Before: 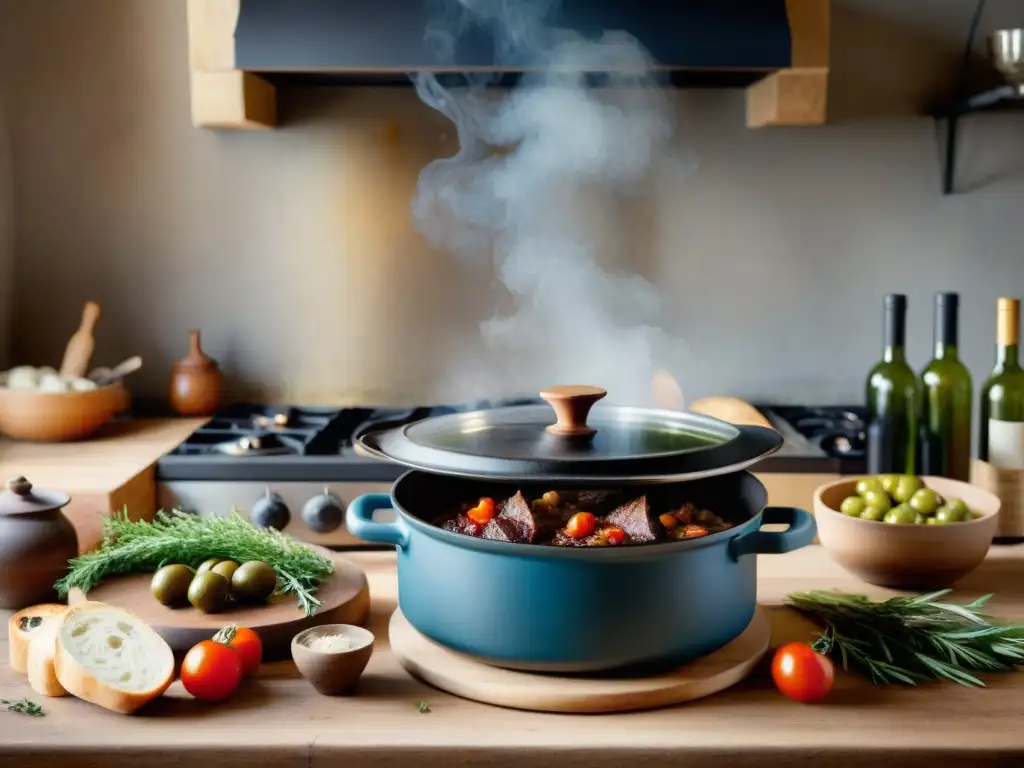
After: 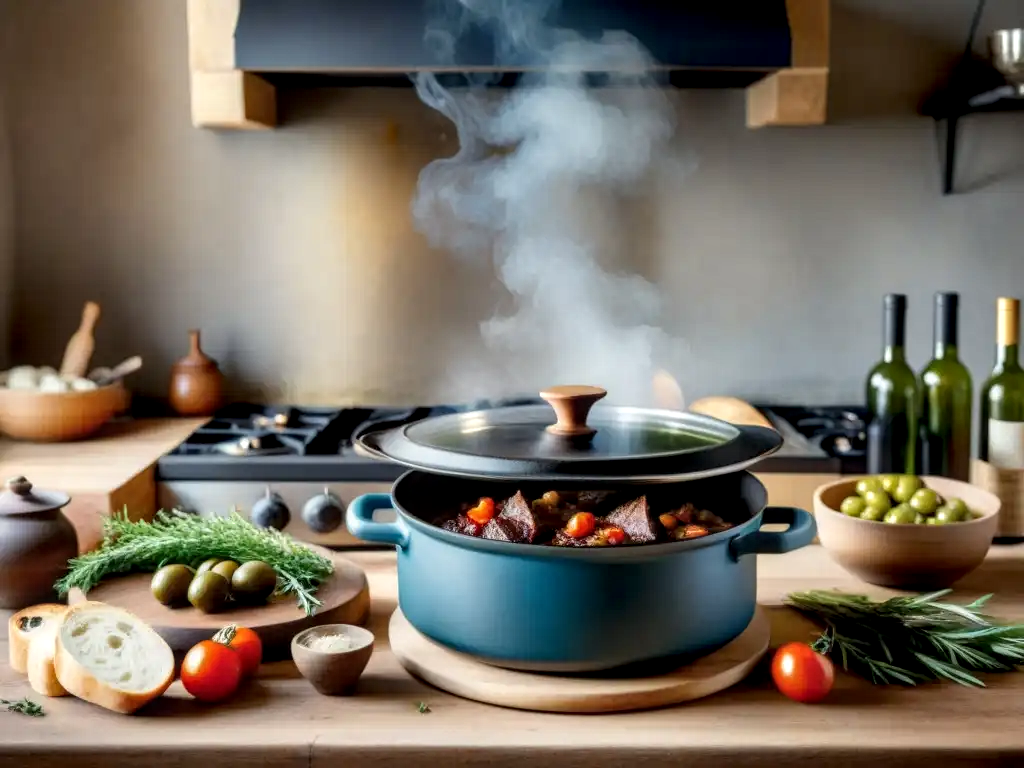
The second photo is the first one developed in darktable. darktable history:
local contrast: detail 140%
tone equalizer: -7 EV 0.13 EV, smoothing diameter 25%, edges refinement/feathering 10, preserve details guided filter
